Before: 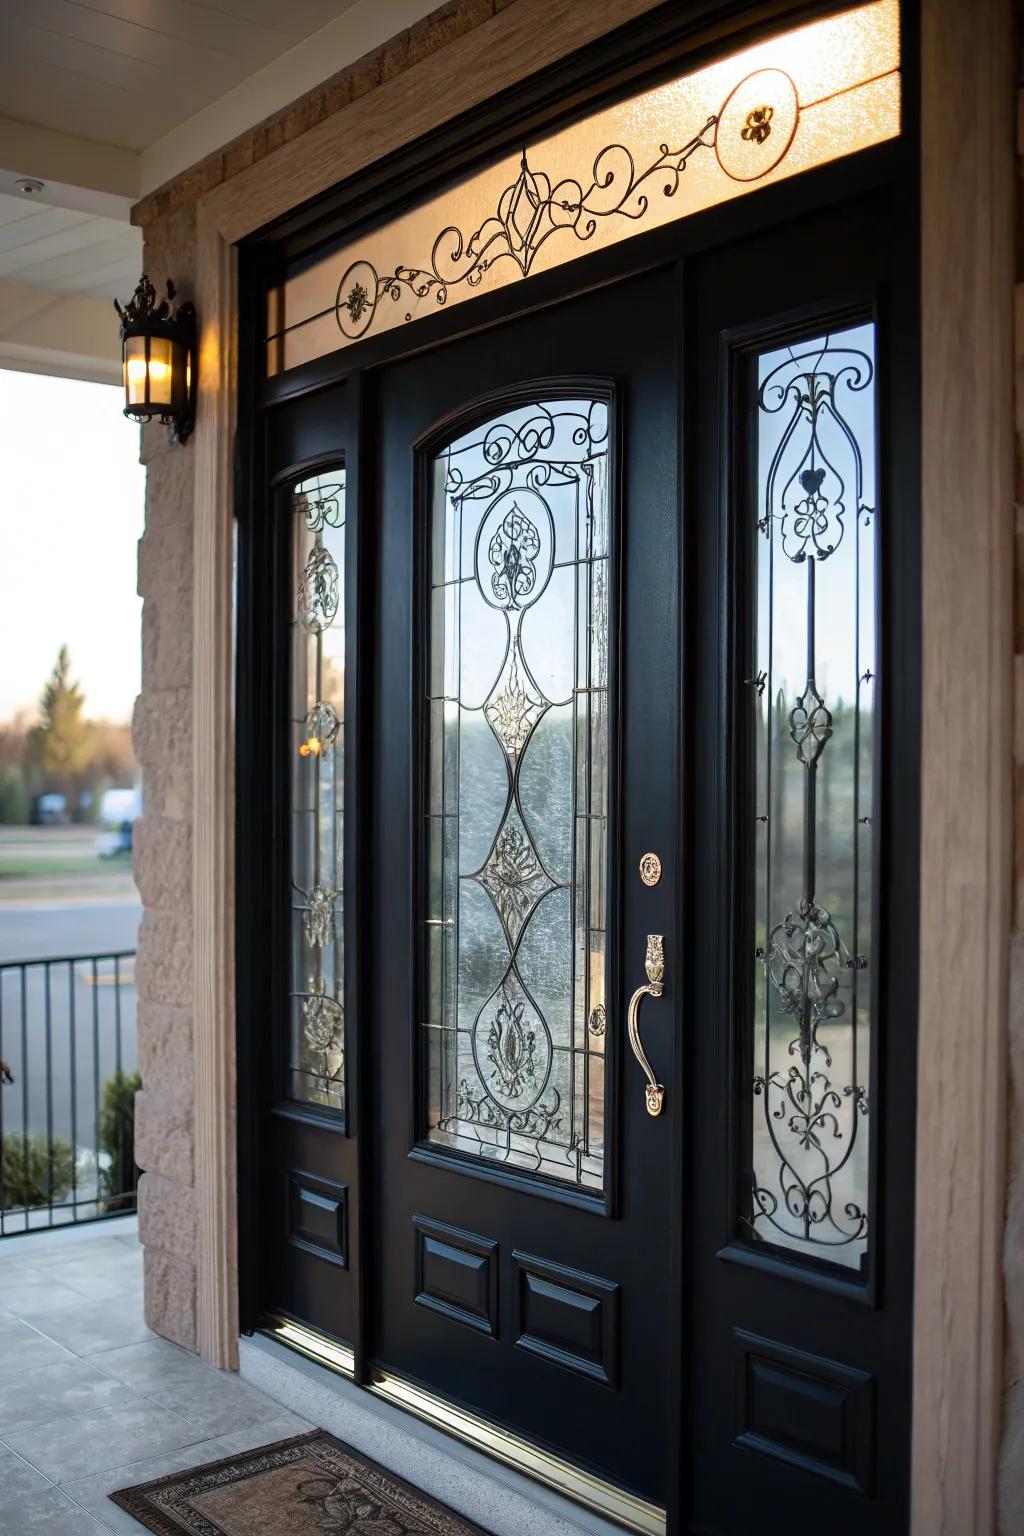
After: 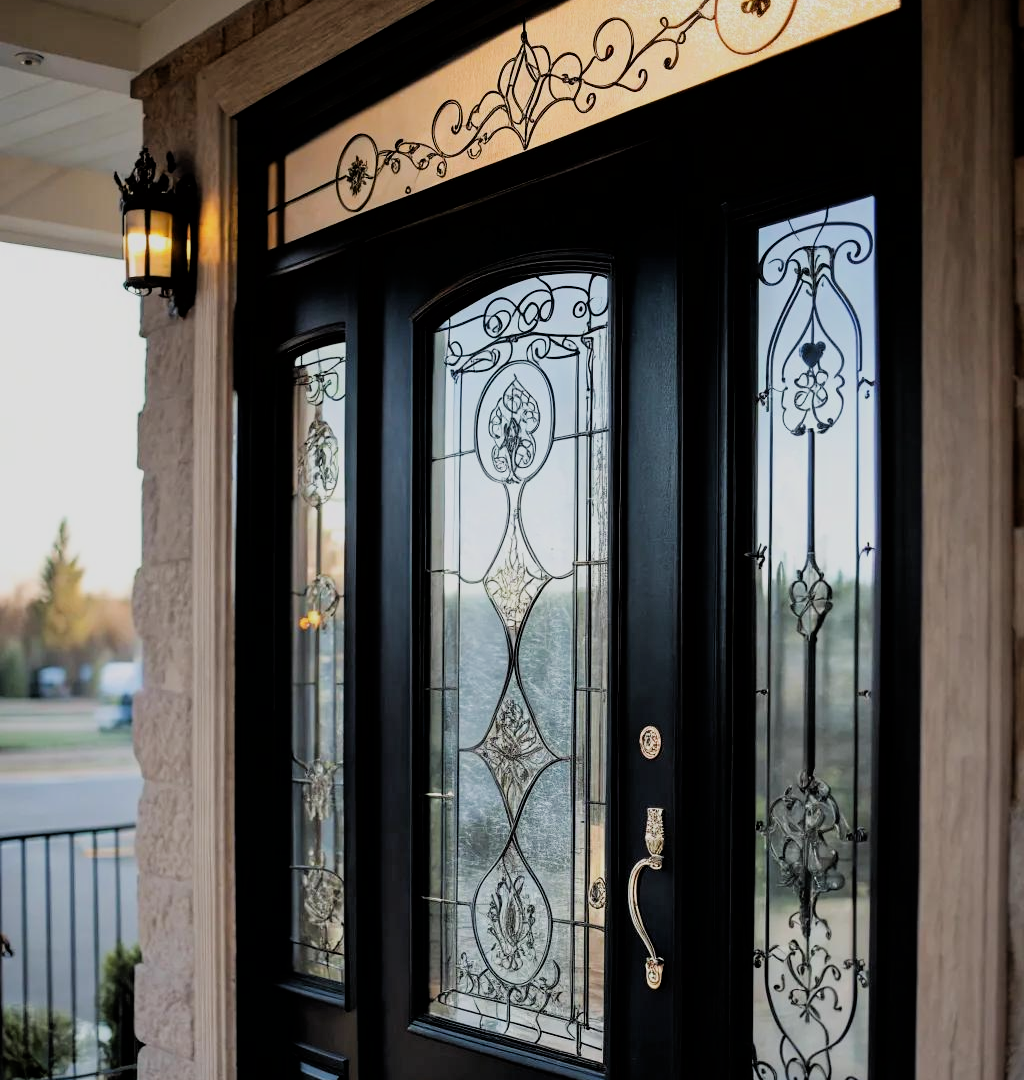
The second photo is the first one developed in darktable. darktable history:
filmic rgb: black relative exposure -5.13 EV, white relative exposure 3.97 EV, threshold 5.98 EV, hardness 2.9, contrast 1.094, highlights saturation mix -20.25%, enable highlight reconstruction true
crop and rotate: top 8.312%, bottom 21.342%
